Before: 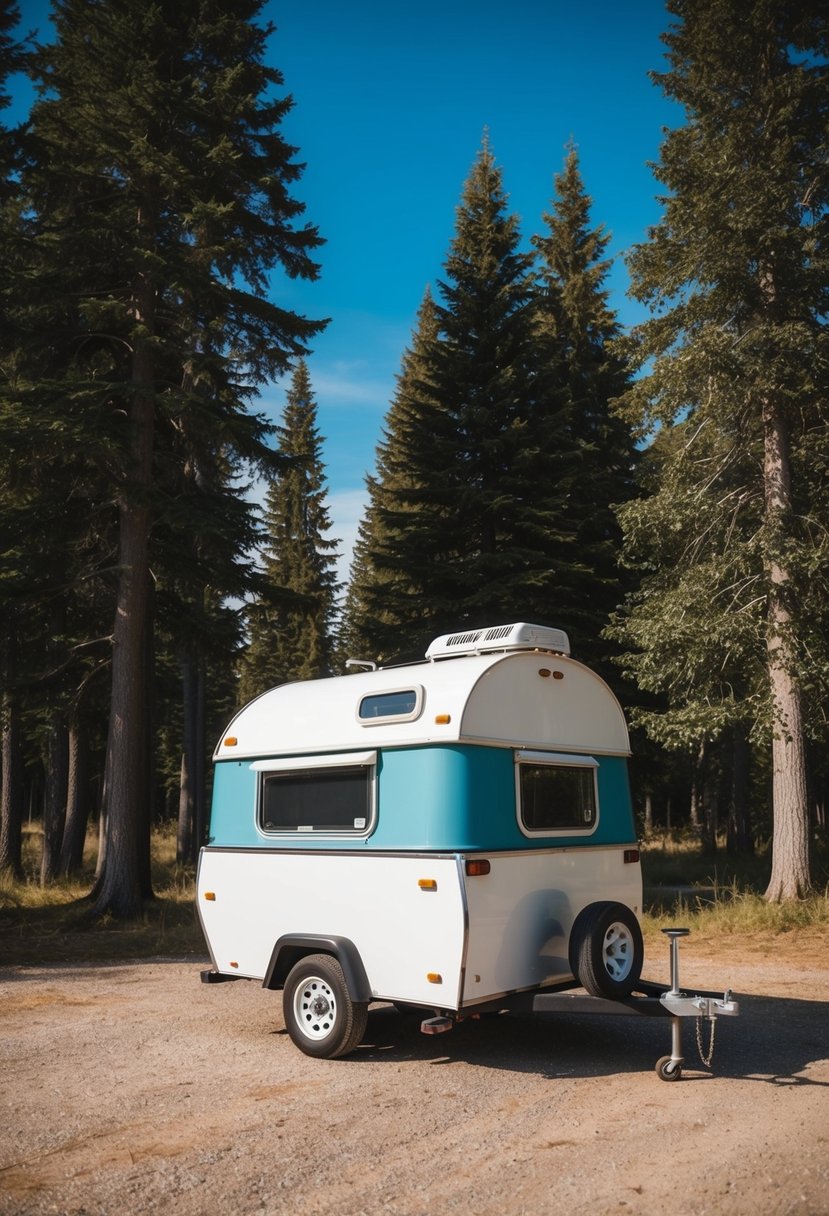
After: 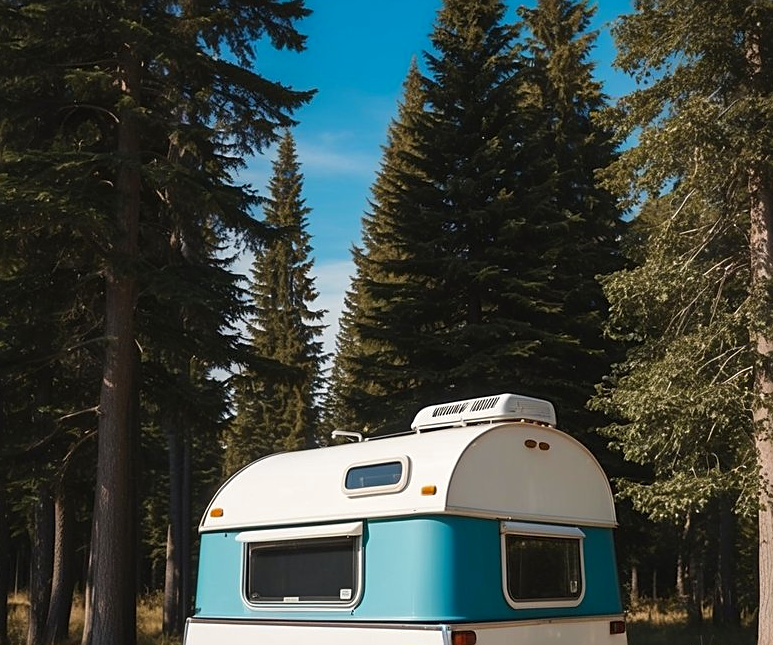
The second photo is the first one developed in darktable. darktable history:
crop: left 1.809%, top 18.884%, right 4.901%, bottom 28%
sharpen: on, module defaults
color correction: highlights a* 0.646, highlights b* 2.87, saturation 1.08
